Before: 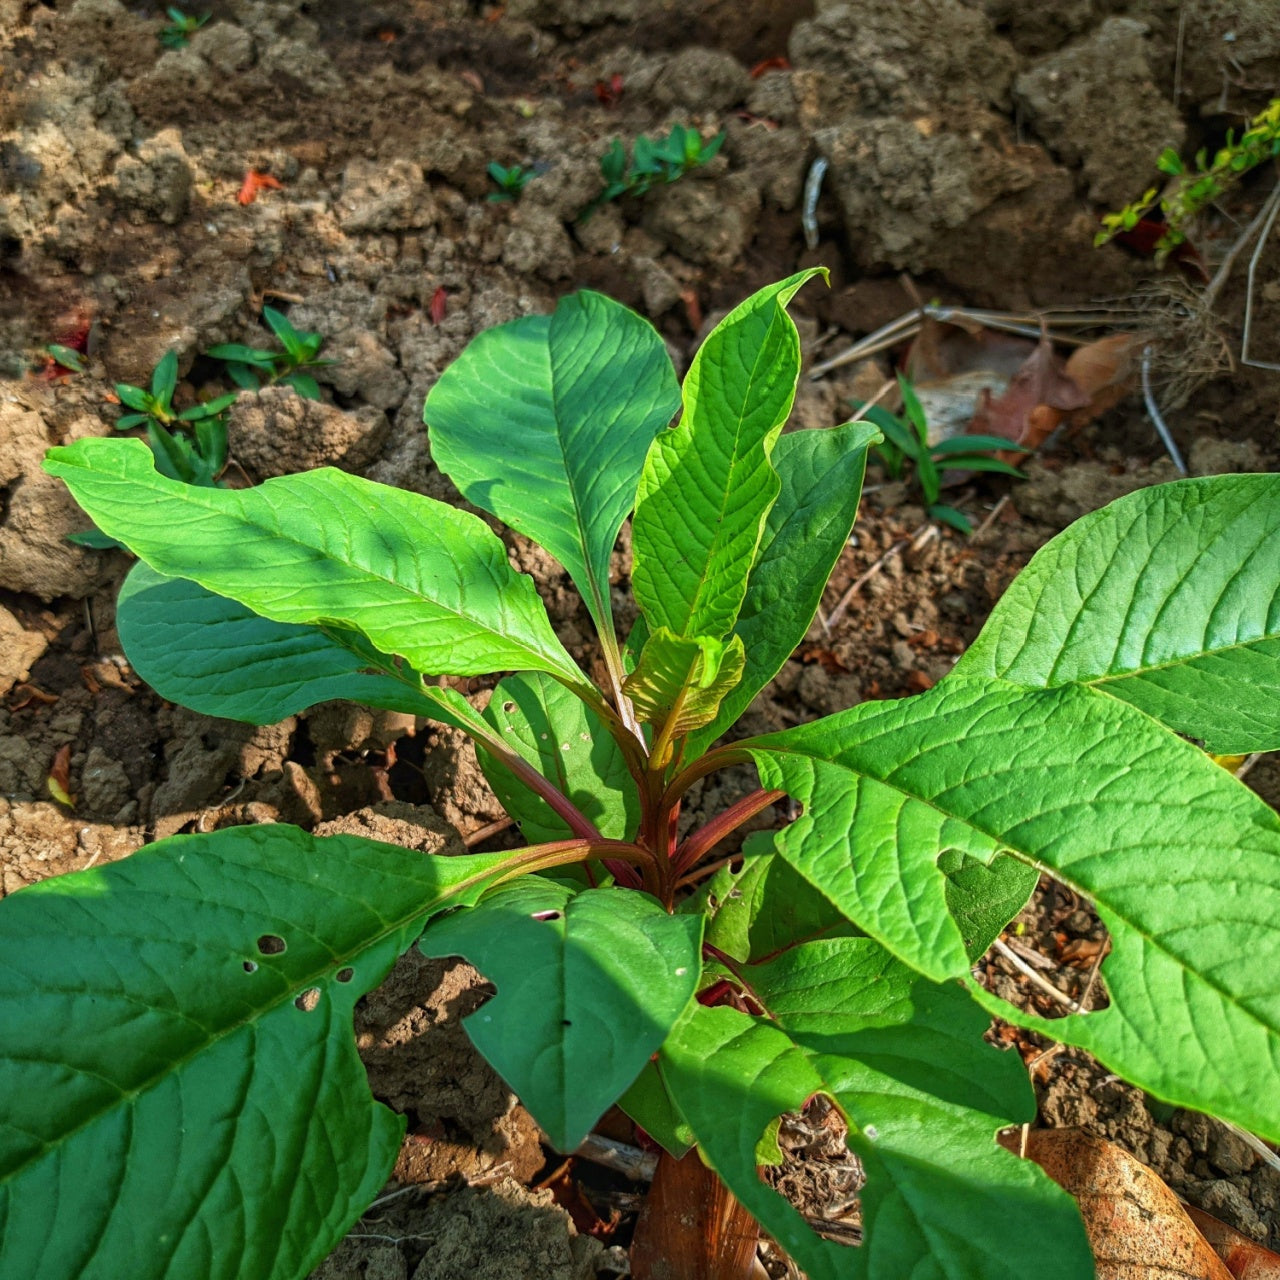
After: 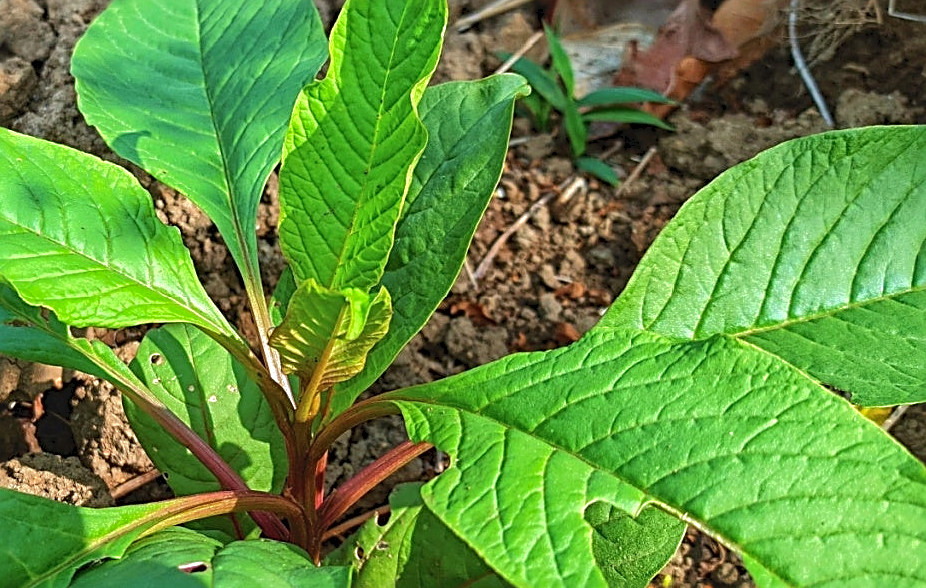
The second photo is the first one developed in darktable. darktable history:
crop and rotate: left 27.64%, top 27.199%, bottom 26.81%
sharpen: radius 2.836, amount 0.711
exposure: exposure 0.203 EV, compensate highlight preservation false
tone curve: curves: ch0 [(0, 0) (0.003, 0.048) (0.011, 0.055) (0.025, 0.065) (0.044, 0.089) (0.069, 0.111) (0.1, 0.132) (0.136, 0.163) (0.177, 0.21) (0.224, 0.259) (0.277, 0.323) (0.335, 0.385) (0.399, 0.442) (0.468, 0.508) (0.543, 0.578) (0.623, 0.648) (0.709, 0.716) (0.801, 0.781) (0.898, 0.845) (1, 1)], color space Lab, independent channels, preserve colors none
